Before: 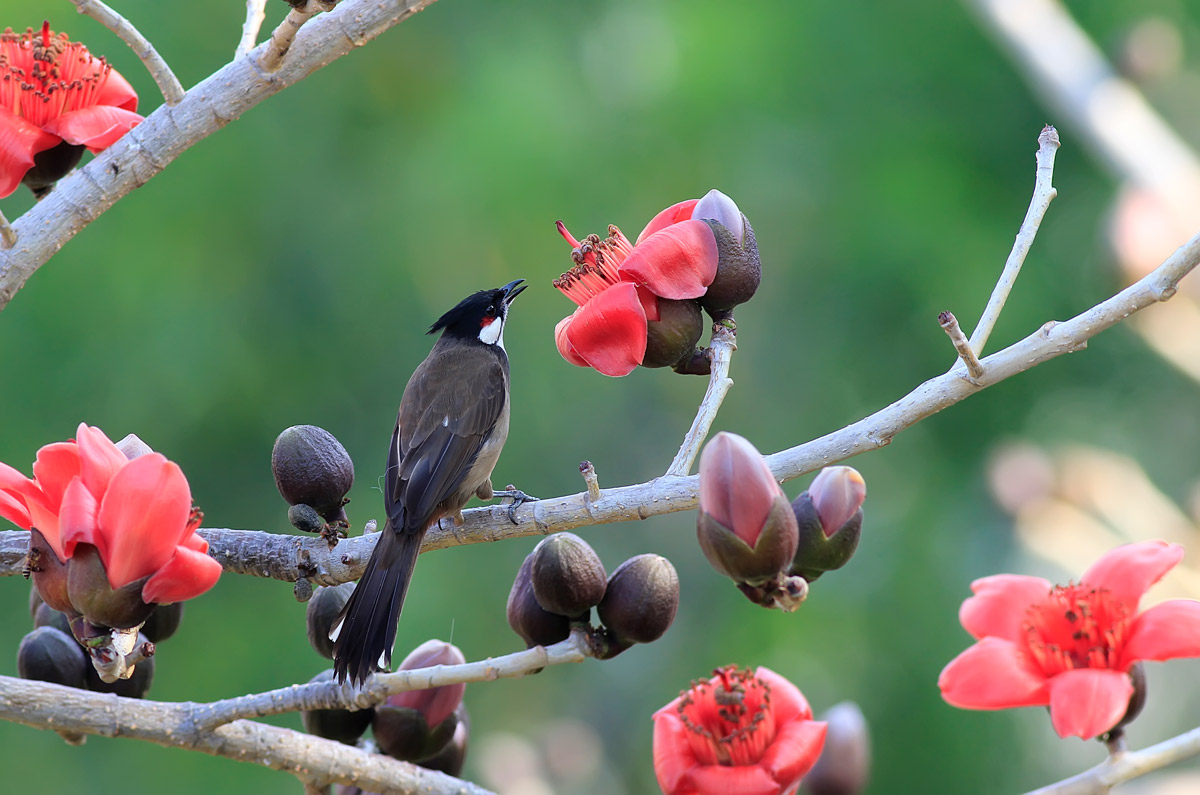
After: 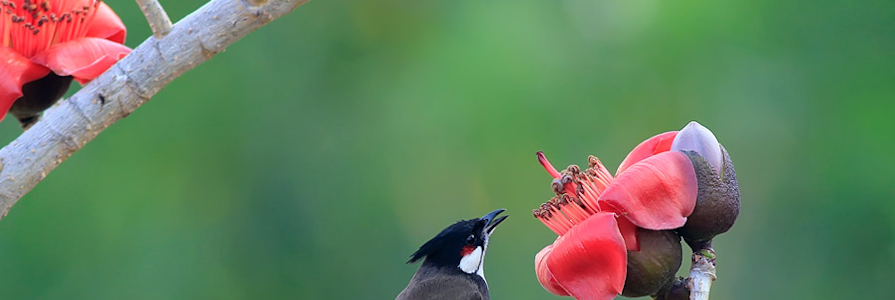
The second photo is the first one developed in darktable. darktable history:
rotate and perspective: rotation 0.226°, lens shift (vertical) -0.042, crop left 0.023, crop right 0.982, crop top 0.006, crop bottom 0.994
color correction: highlights a* 0.207, highlights b* 2.7, shadows a* -0.874, shadows b* -4.78
crop: left 0.579%, top 7.627%, right 23.167%, bottom 54.275%
